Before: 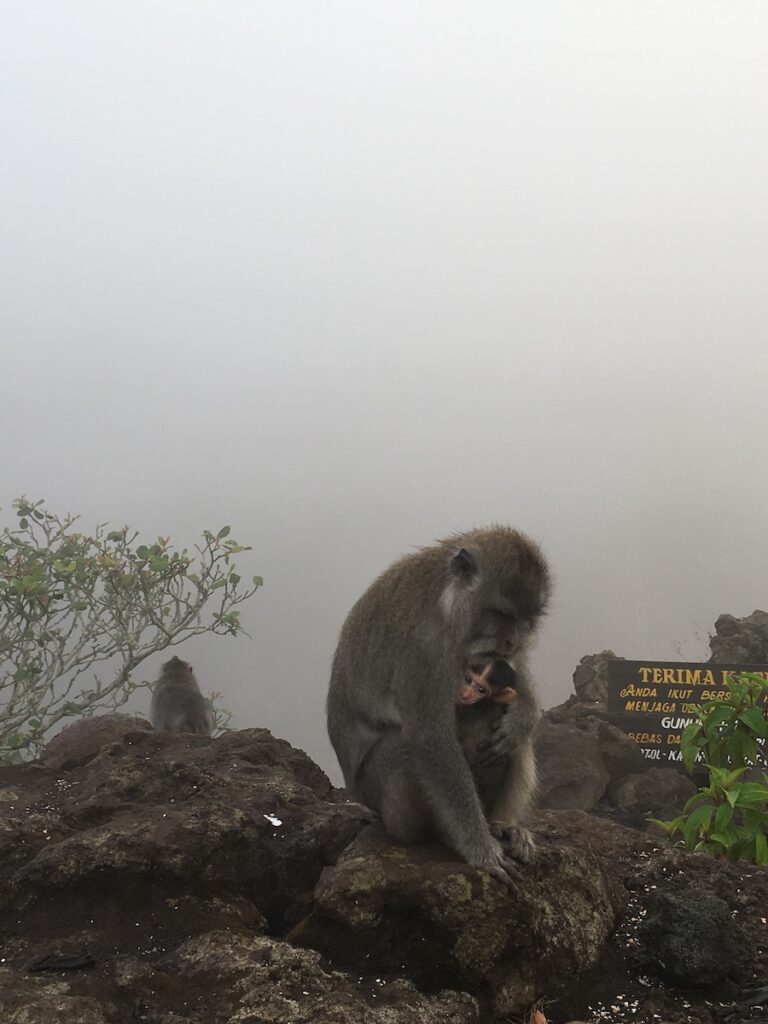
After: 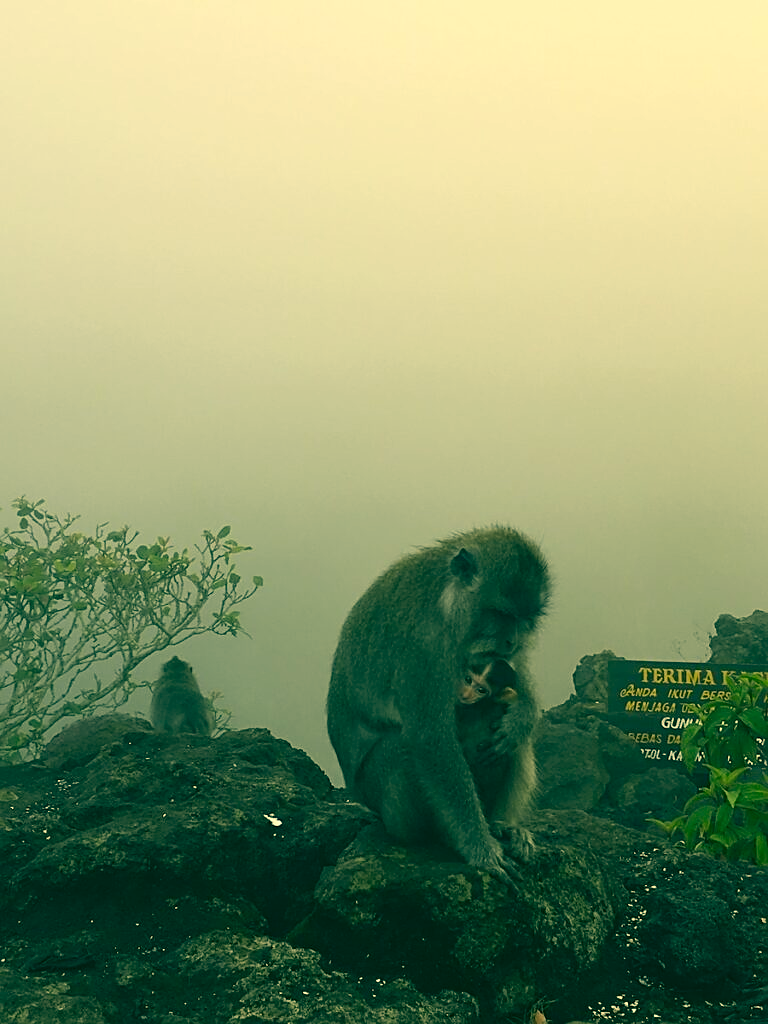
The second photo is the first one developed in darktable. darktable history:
sharpen: on, module defaults
color correction: highlights a* 1.83, highlights b* 34.02, shadows a* -36.68, shadows b* -5.48
